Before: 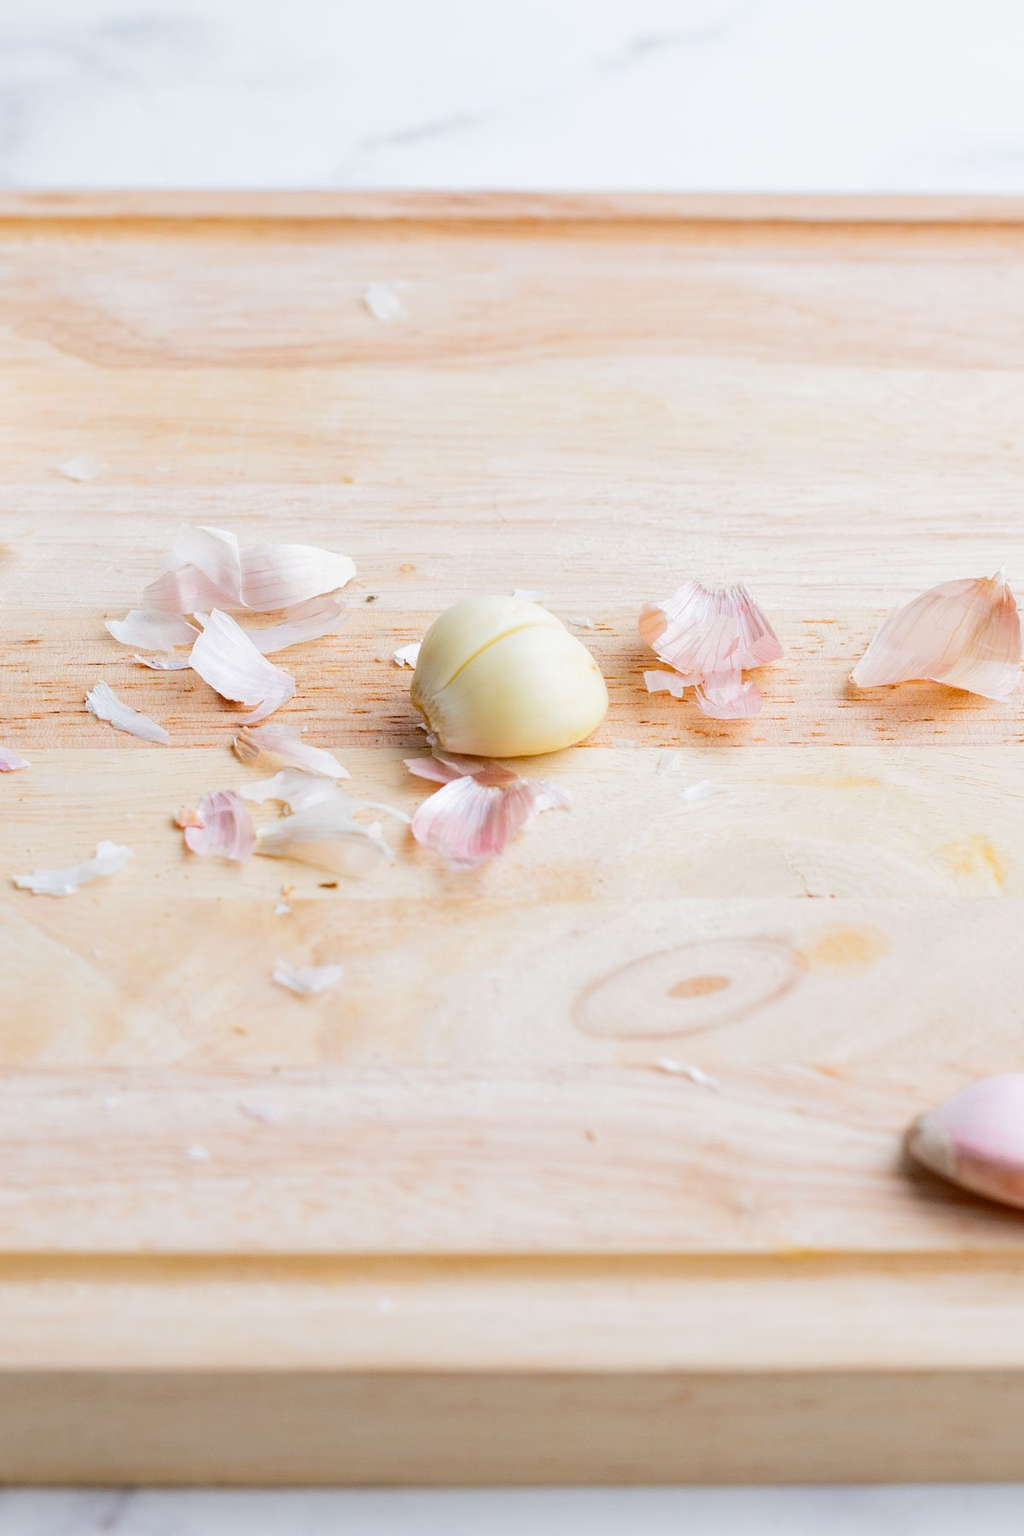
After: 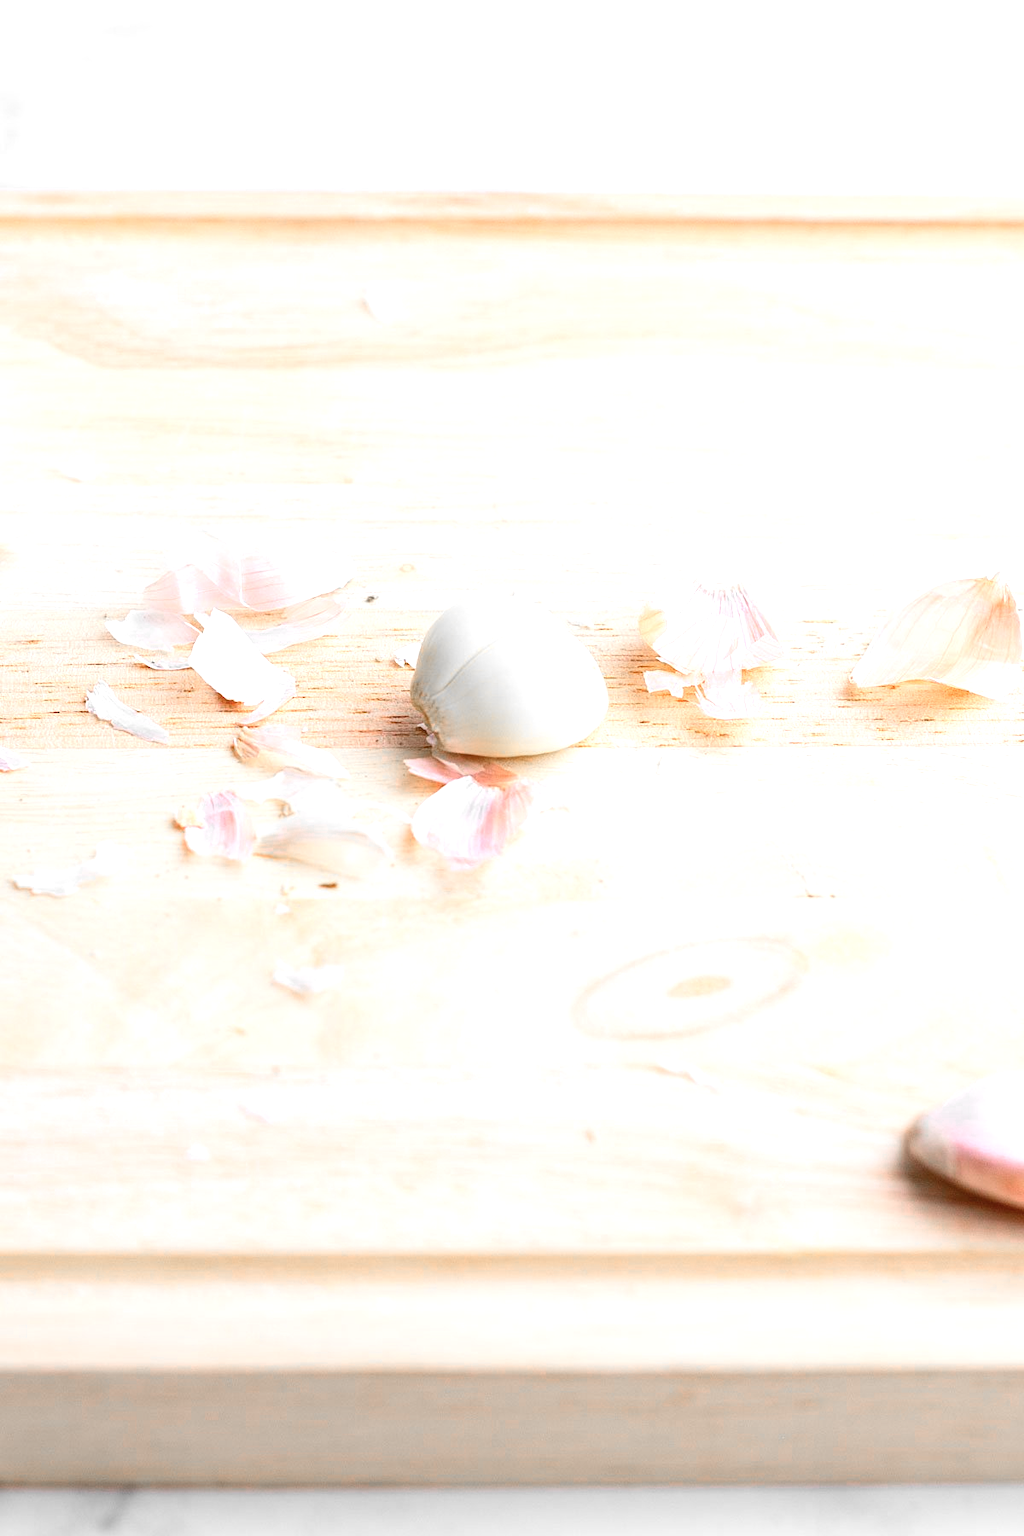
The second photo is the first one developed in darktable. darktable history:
exposure: black level correction 0, exposure 0.498 EV, compensate highlight preservation false
color zones: curves: ch0 [(0, 0.65) (0.096, 0.644) (0.221, 0.539) (0.429, 0.5) (0.571, 0.5) (0.714, 0.5) (0.857, 0.5) (1, 0.65)]; ch1 [(0, 0.5) (0.143, 0.5) (0.257, -0.002) (0.429, 0.04) (0.571, -0.001) (0.714, -0.015) (0.857, 0.024) (1, 0.5)]
